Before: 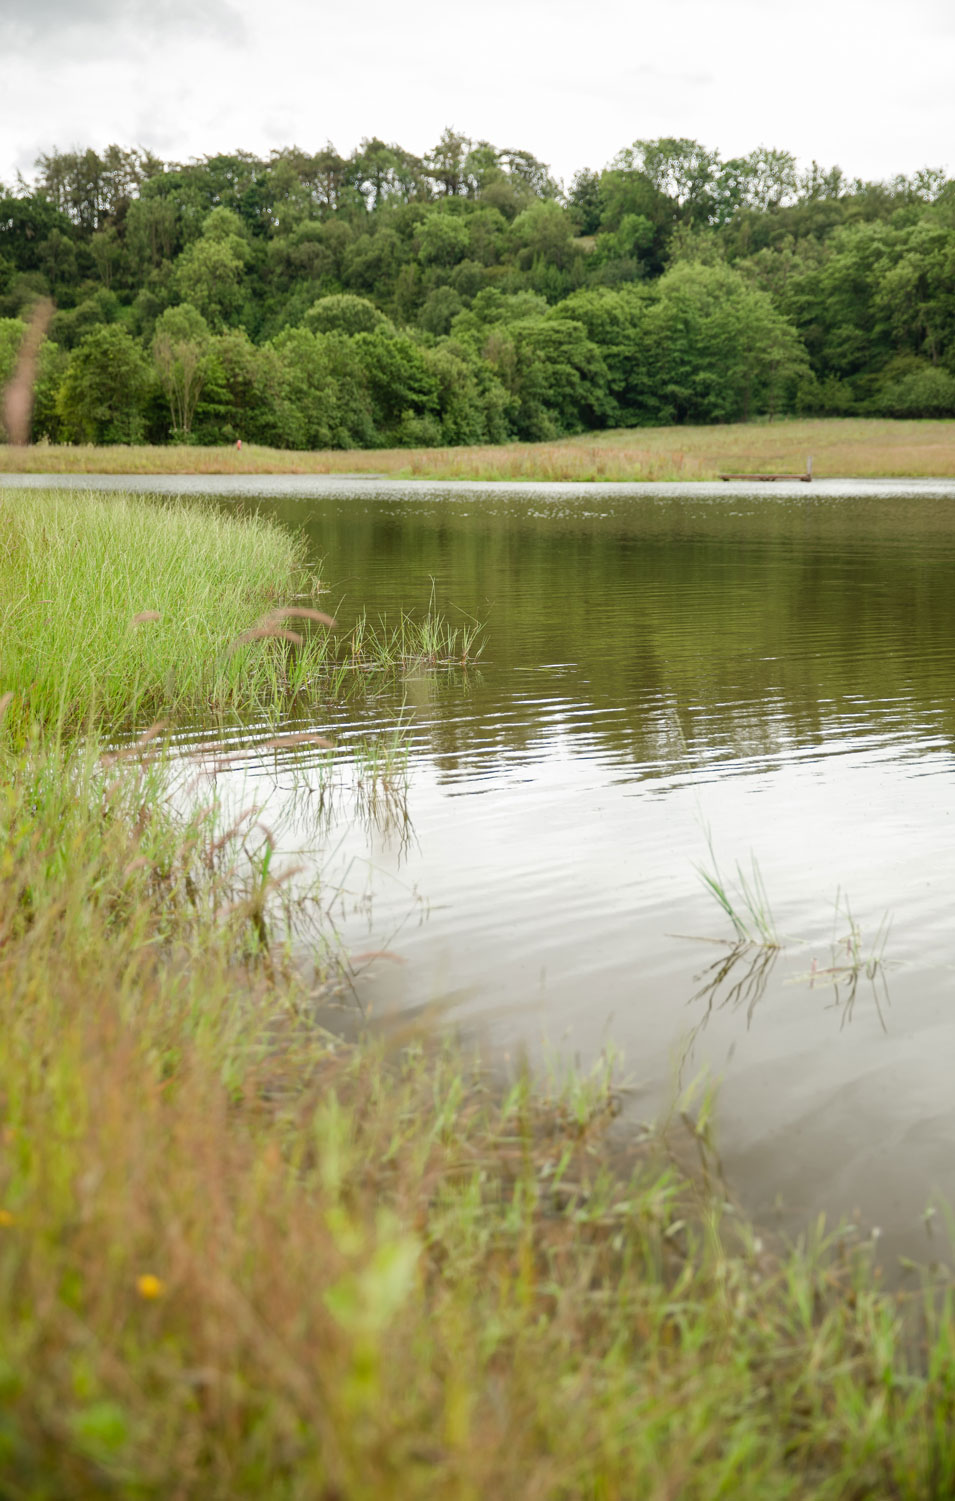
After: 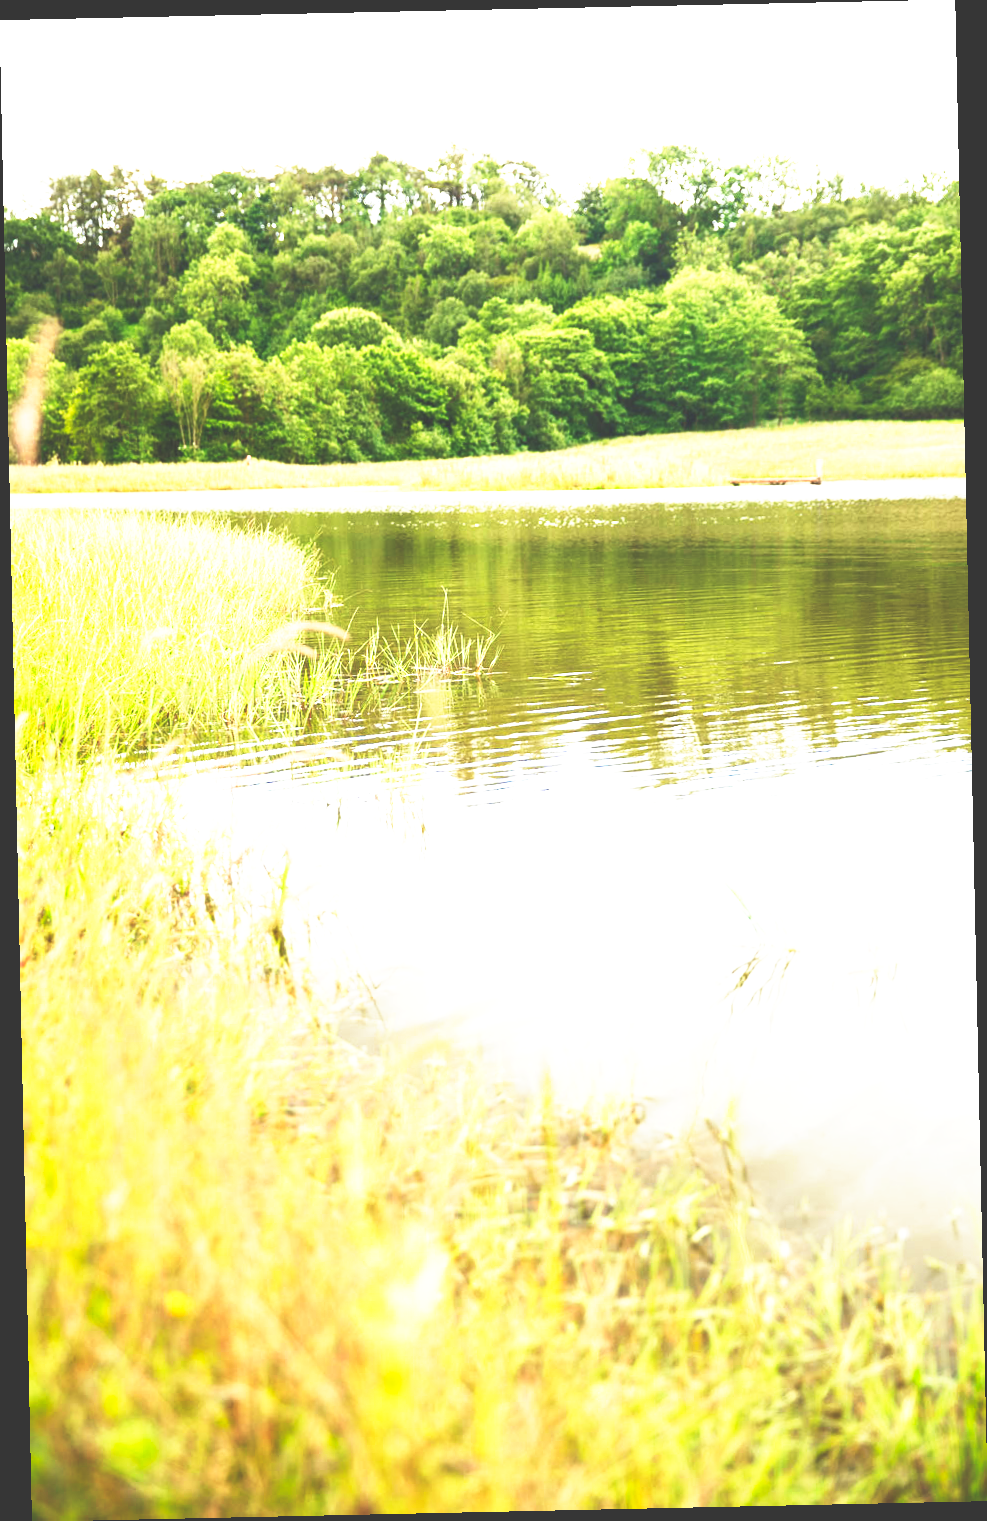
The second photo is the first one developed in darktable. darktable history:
rotate and perspective: rotation -1.24°, automatic cropping off
rgb curve: curves: ch0 [(0, 0) (0.072, 0.166) (0.217, 0.293) (0.414, 0.42) (1, 1)], compensate middle gray true, preserve colors basic power
exposure: black level correction 0, exposure 1.379 EV, compensate exposure bias true, compensate highlight preservation false
base curve: curves: ch0 [(0, 0.036) (0.007, 0.037) (0.604, 0.887) (1, 1)], preserve colors none
